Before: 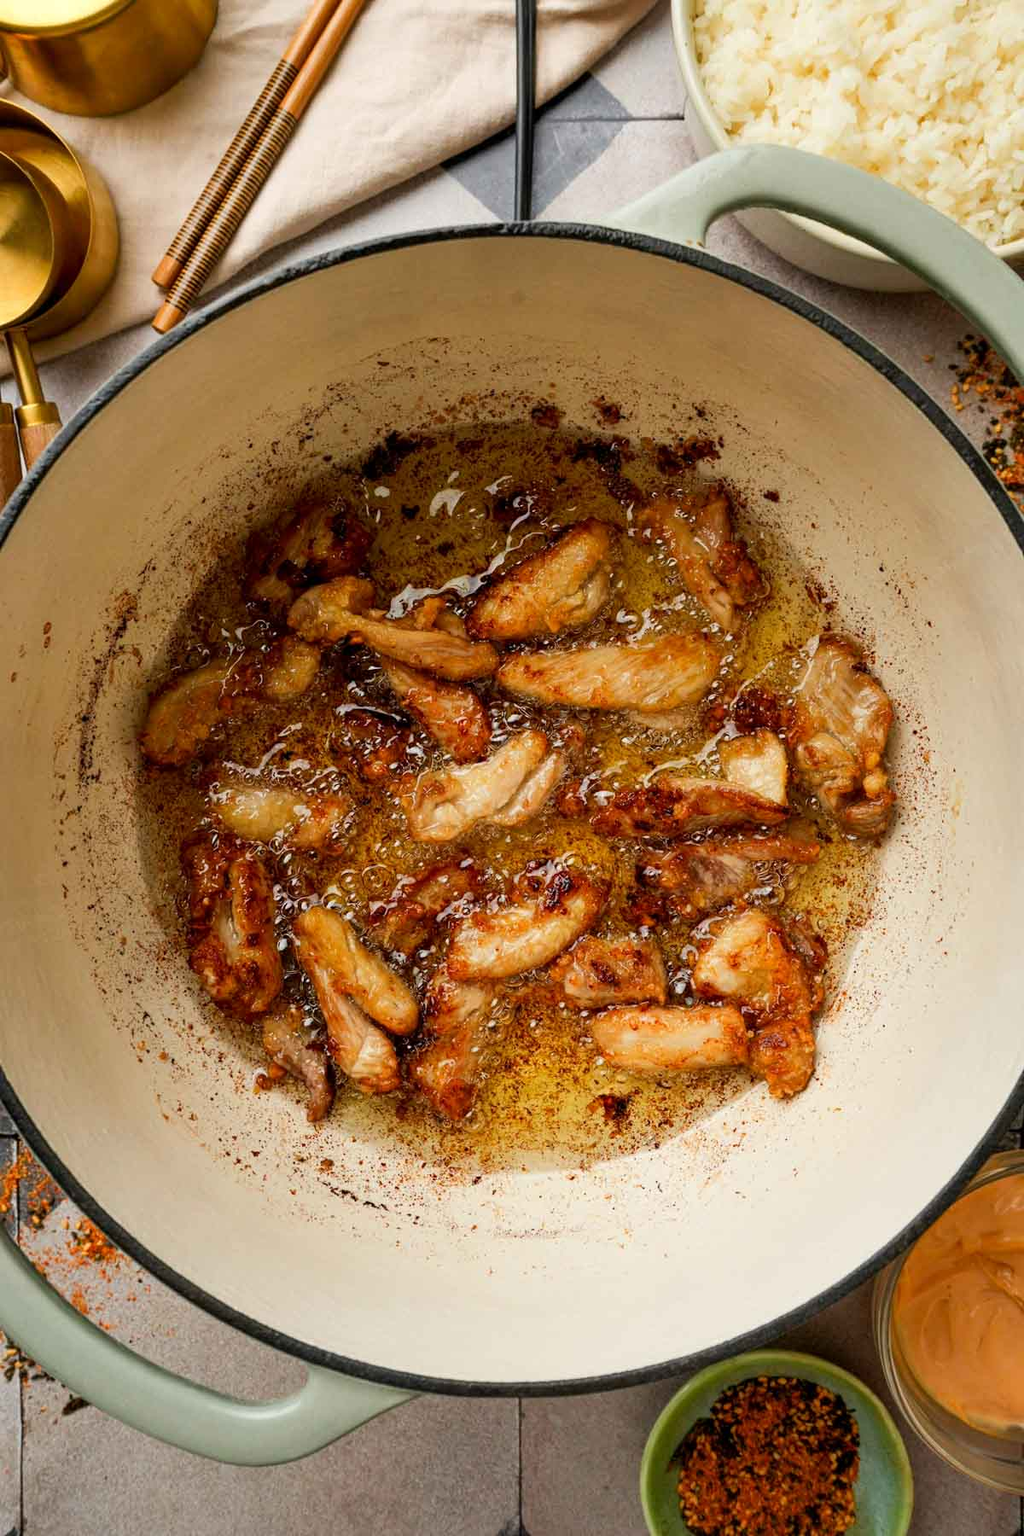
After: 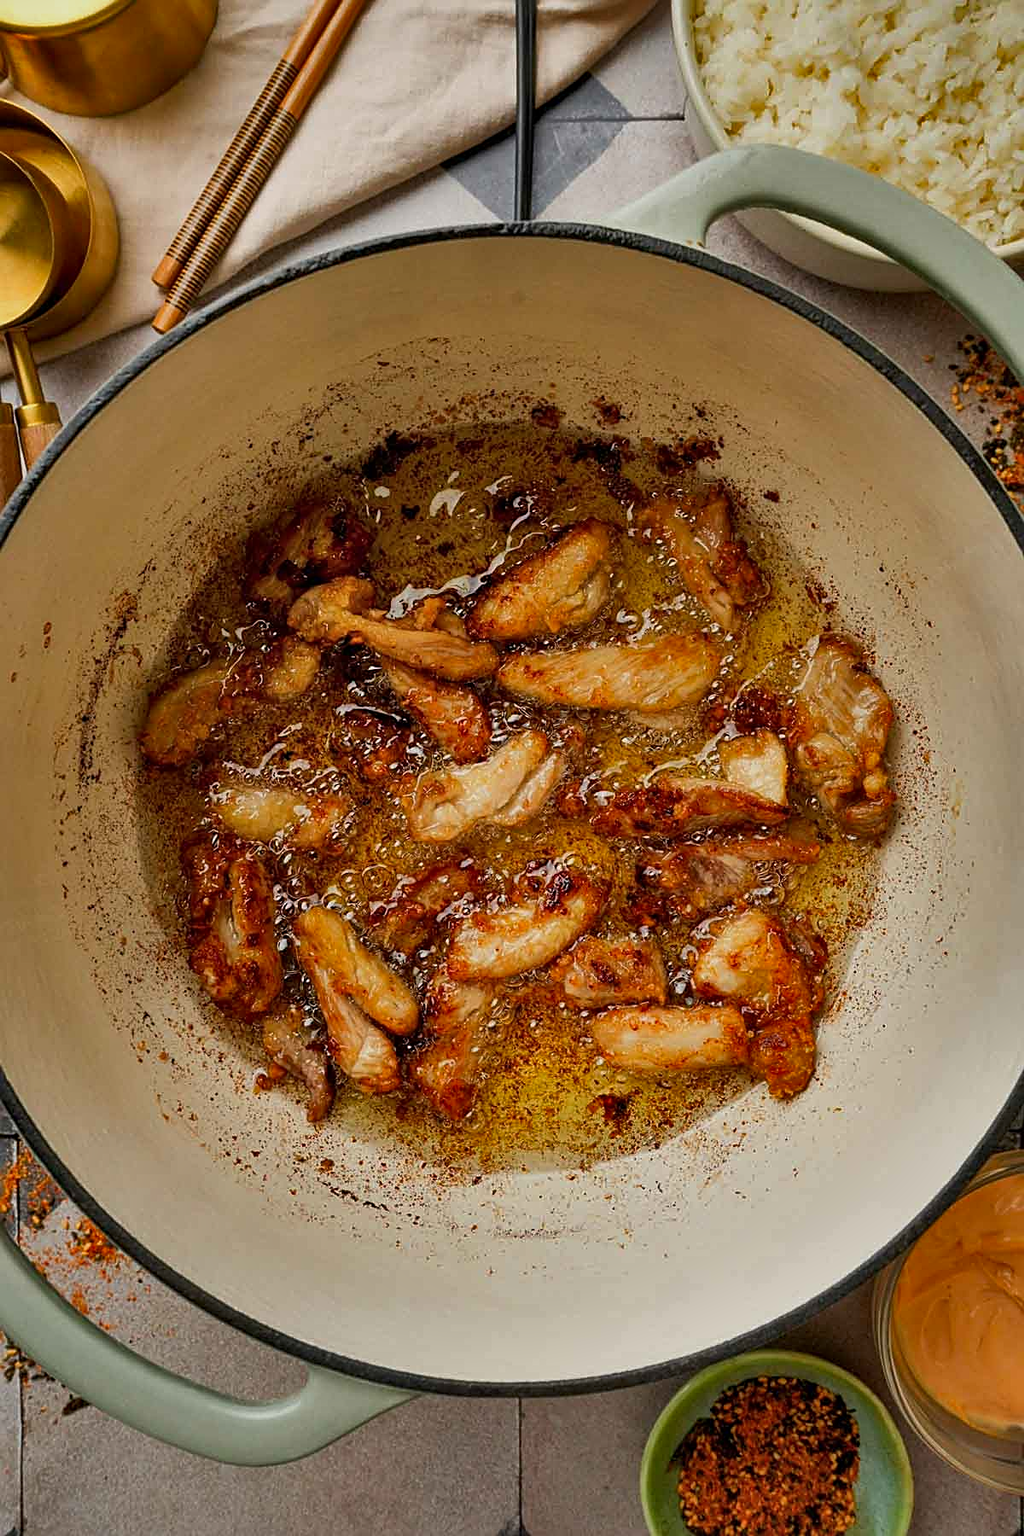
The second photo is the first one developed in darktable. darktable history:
sharpen: on, module defaults
shadows and highlights: shadows 80.73, white point adjustment -9.07, highlights -61.46, soften with gaussian
